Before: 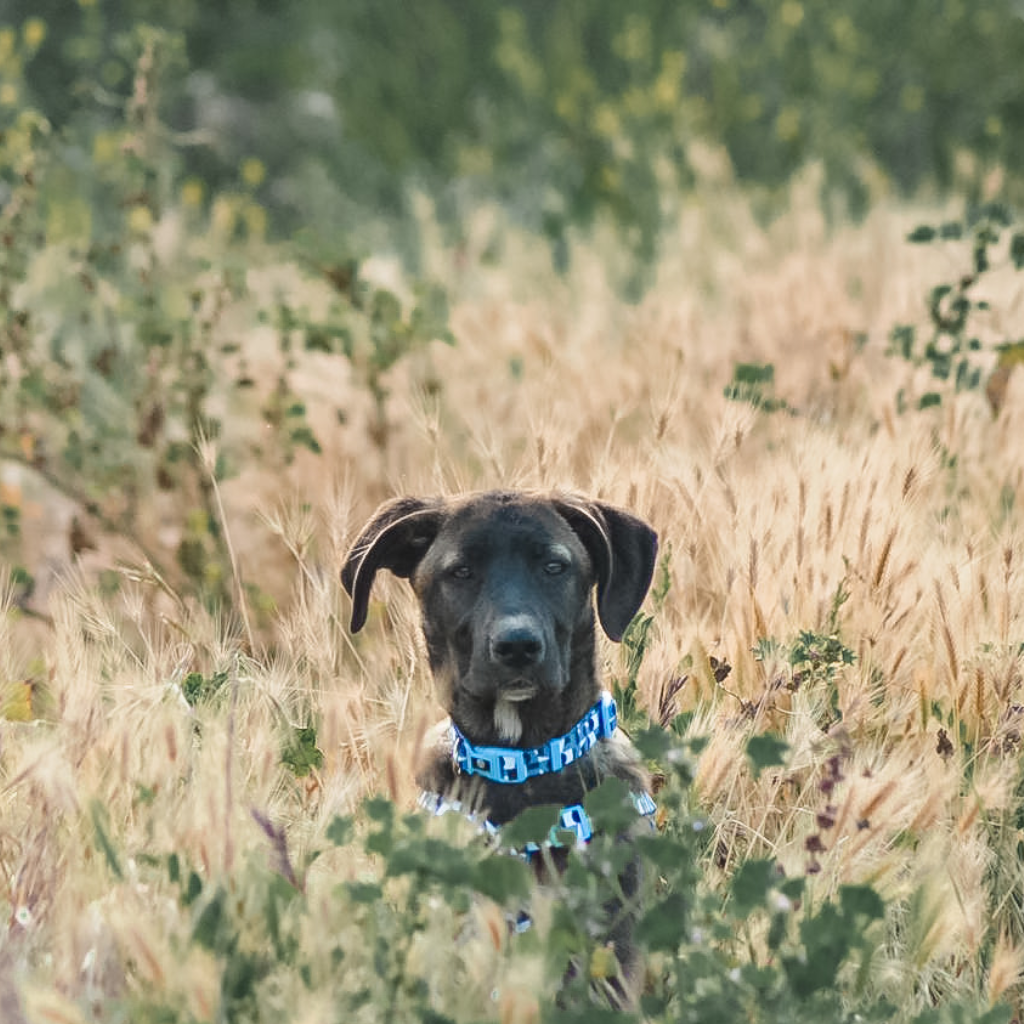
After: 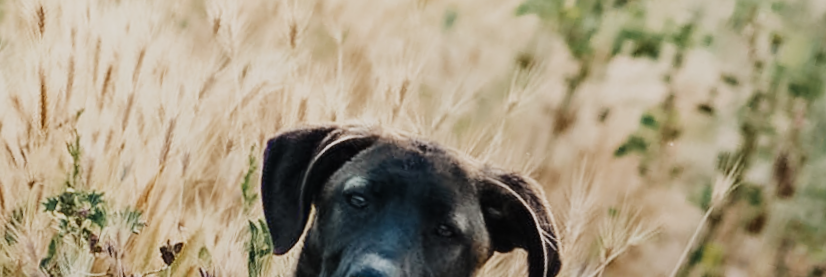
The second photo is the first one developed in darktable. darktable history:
graduated density: rotation -180°, offset 27.42
sigmoid: contrast 1.7, skew -0.2, preserve hue 0%, red attenuation 0.1, red rotation 0.035, green attenuation 0.1, green rotation -0.017, blue attenuation 0.15, blue rotation -0.052, base primaries Rec2020
crop and rotate: angle 16.12°, top 30.835%, bottom 35.653%
exposure: black level correction 0, compensate exposure bias true, compensate highlight preservation false
